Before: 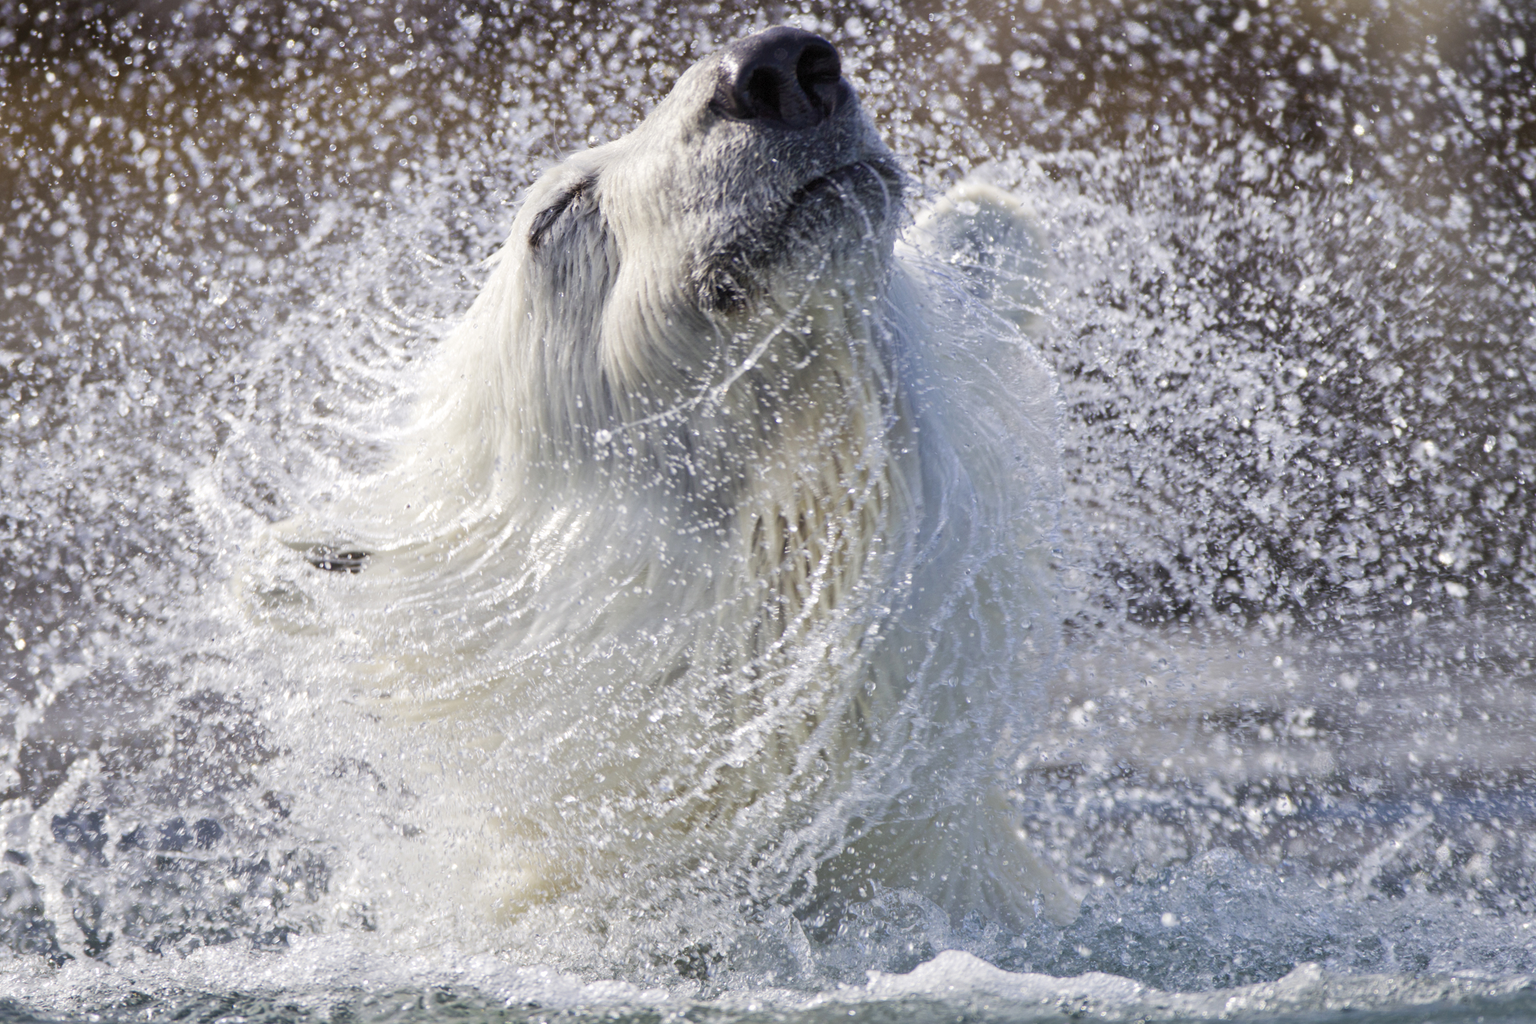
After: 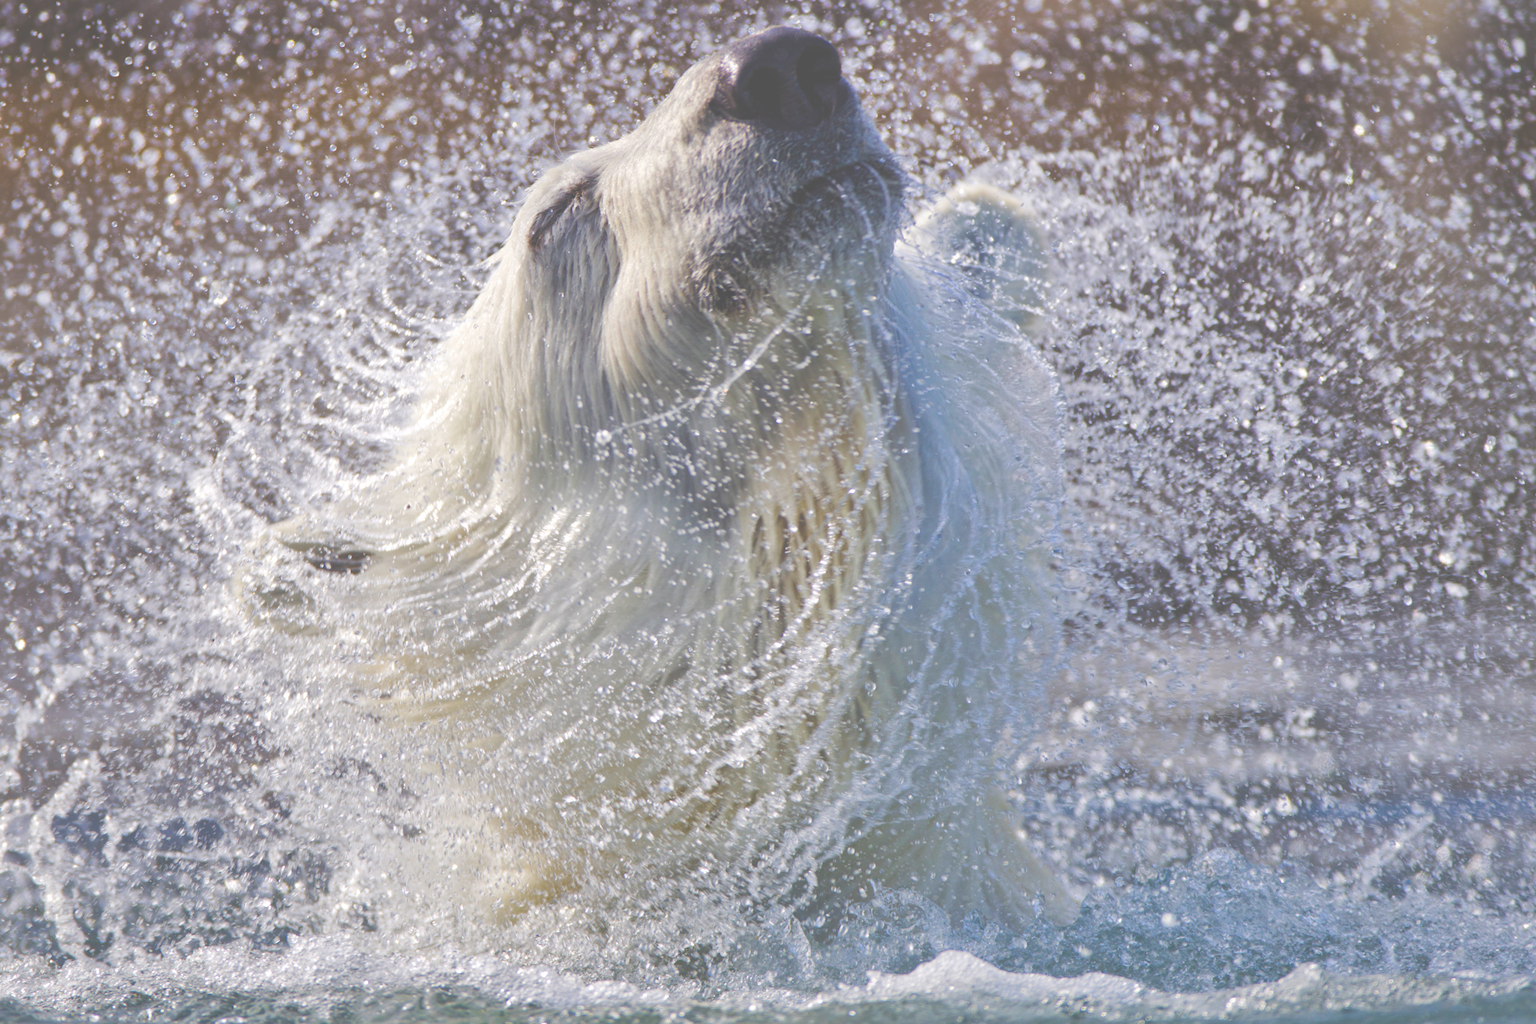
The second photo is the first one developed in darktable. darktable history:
shadows and highlights: on, module defaults
color balance rgb: linear chroma grading › global chroma 15%, perceptual saturation grading › global saturation 30%
exposure: black level correction -0.087, compensate highlight preservation false
